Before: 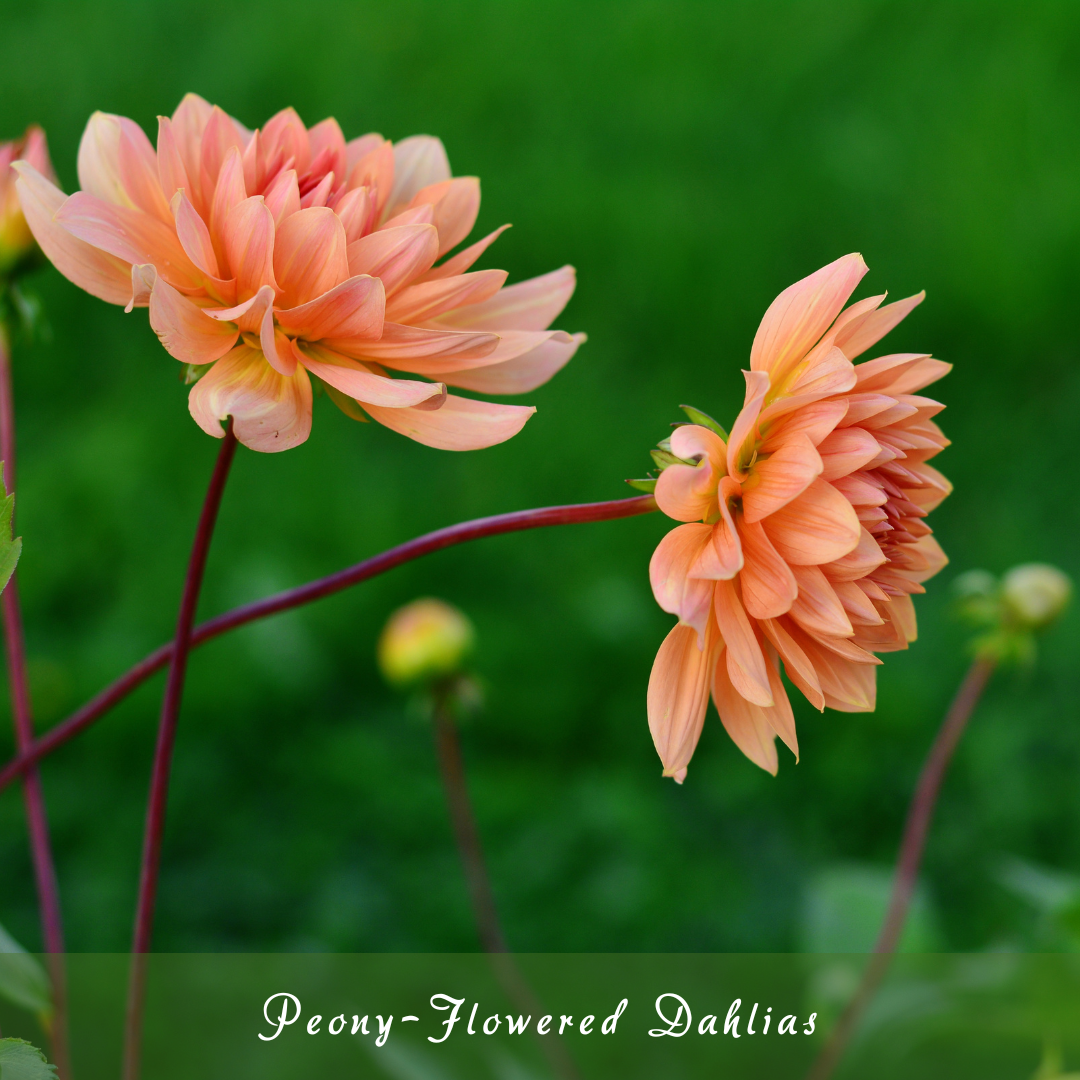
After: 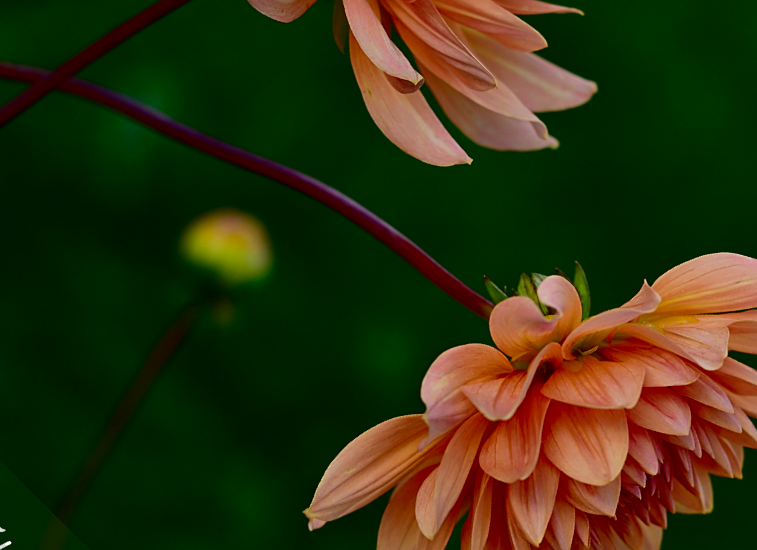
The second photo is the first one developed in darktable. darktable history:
crop and rotate: angle -44.81°, top 16.262%, right 0.843%, bottom 11.702%
contrast brightness saturation: contrast 0.187, brightness -0.229, saturation 0.105
exposure: exposure -0.493 EV, compensate highlight preservation false
sharpen: on, module defaults
